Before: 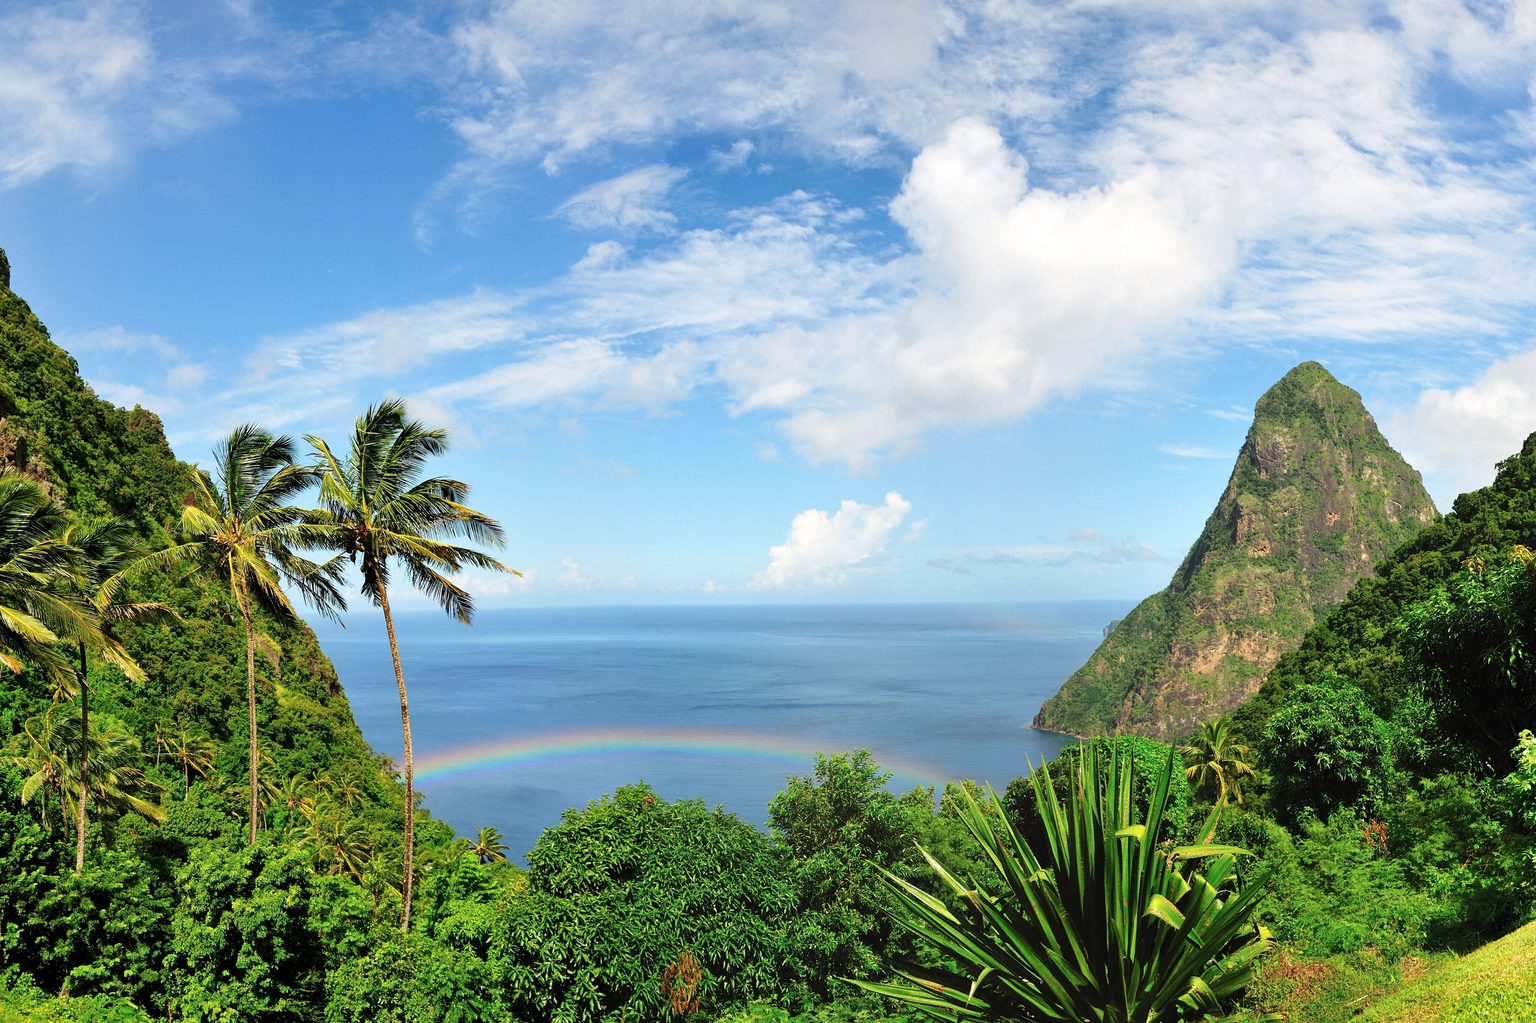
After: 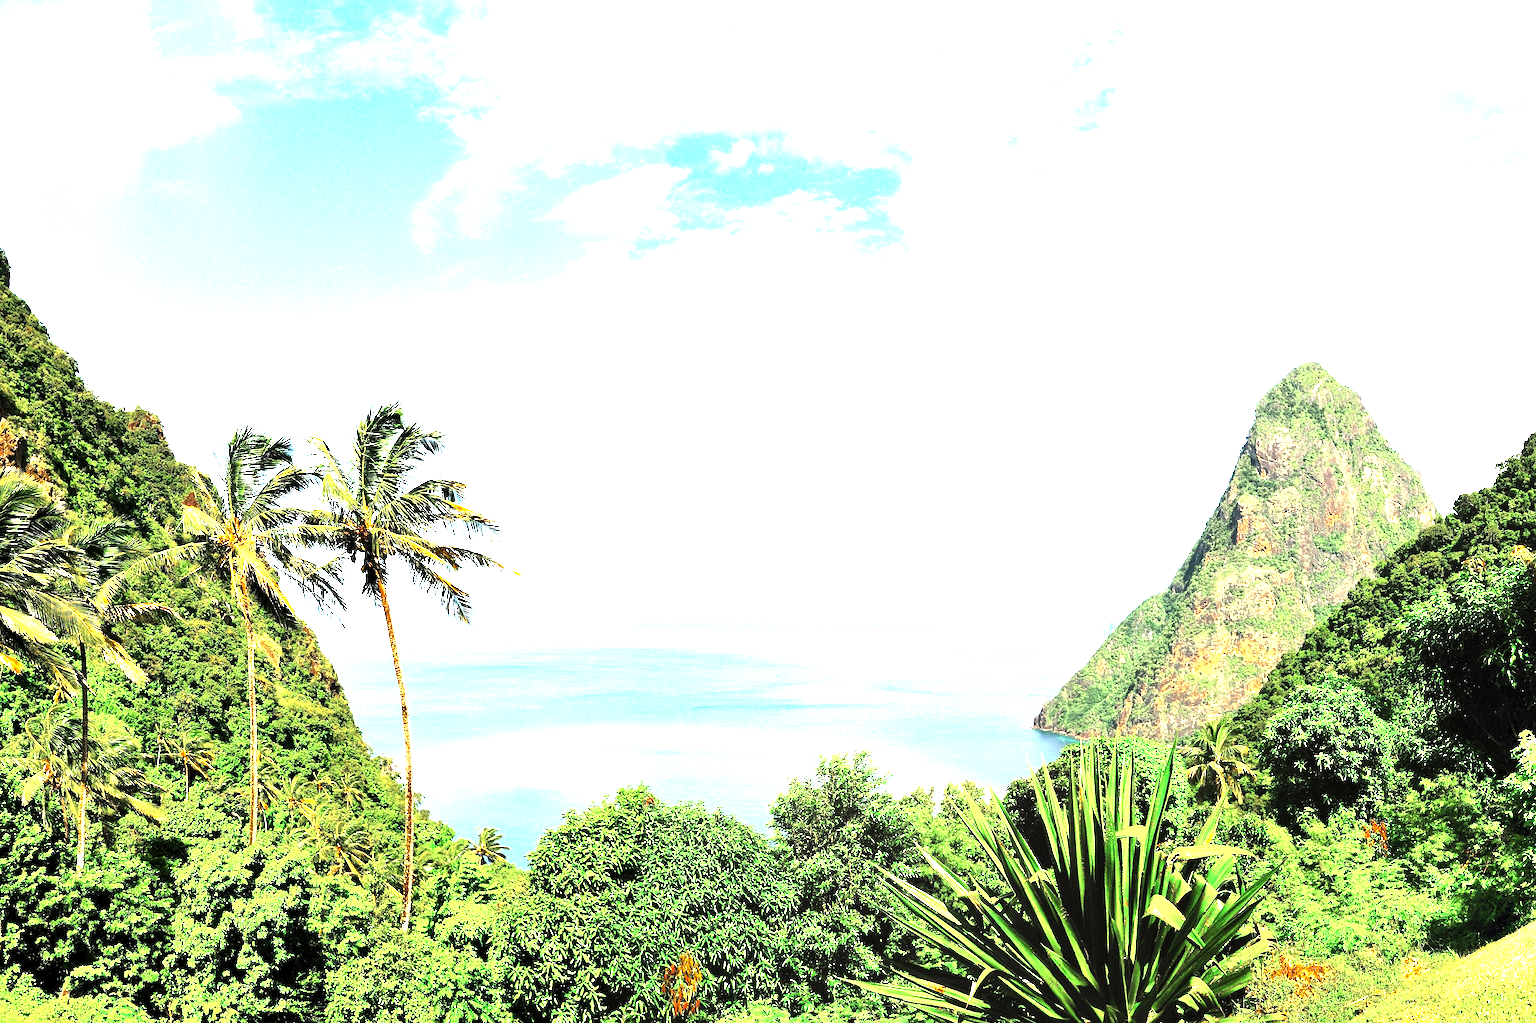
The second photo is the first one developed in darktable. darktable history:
color zones: curves: ch0 [(0.11, 0.396) (0.195, 0.36) (0.25, 0.5) (0.303, 0.412) (0.357, 0.544) (0.75, 0.5) (0.967, 0.328)]; ch1 [(0, 0.468) (0.112, 0.512) (0.202, 0.6) (0.25, 0.5) (0.307, 0.352) (0.357, 0.544) (0.75, 0.5) (0.963, 0.524)]
exposure: black level correction 0, exposure 1.389 EV, compensate exposure bias true, compensate highlight preservation false
tone equalizer: -8 EV -1.04 EV, -7 EV -1.04 EV, -6 EV -0.865 EV, -5 EV -0.601 EV, -3 EV 0.559 EV, -2 EV 0.839 EV, -1 EV 0.999 EV, +0 EV 1.06 EV, edges refinement/feathering 500, mask exposure compensation -1.57 EV, preserve details no
local contrast: mode bilateral grid, contrast 20, coarseness 51, detail 119%, midtone range 0.2
